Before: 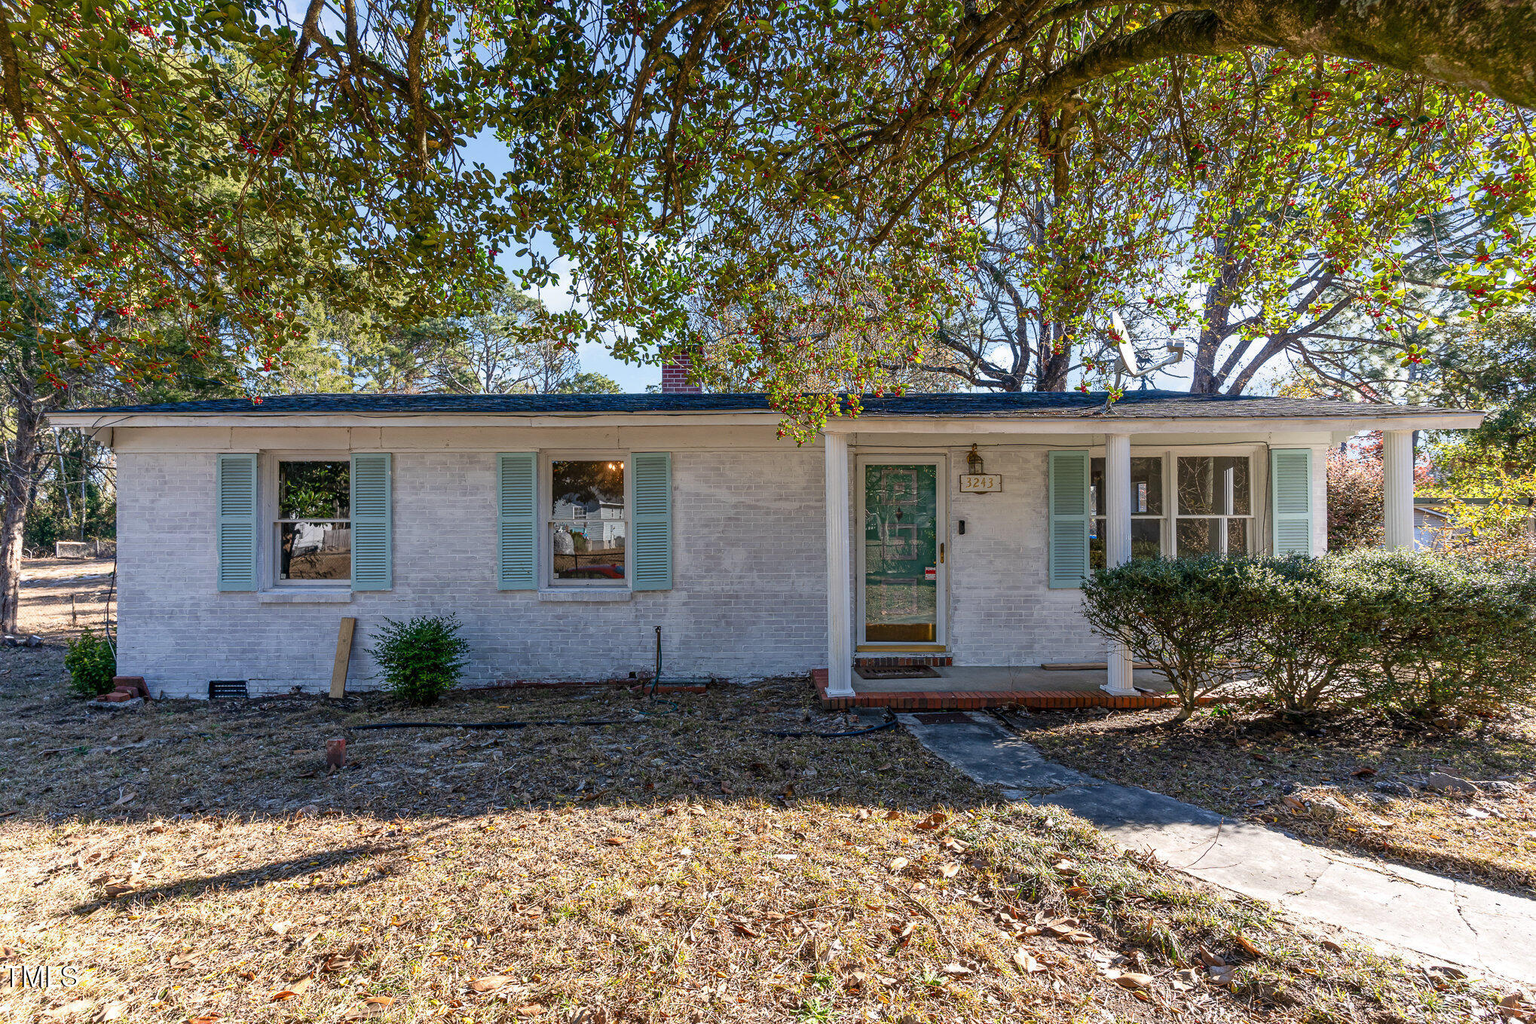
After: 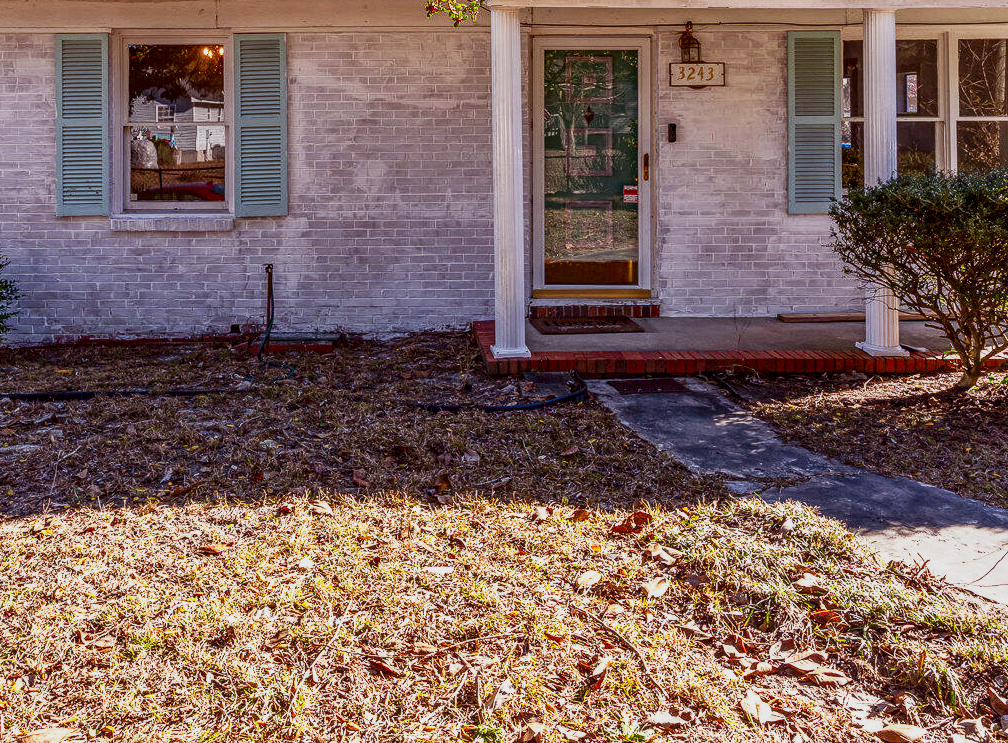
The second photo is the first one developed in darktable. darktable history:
tone equalizer: on, module defaults
crop: left 29.672%, top 41.786%, right 20.851%, bottom 3.487%
rgb levels: mode RGB, independent channels, levels [[0, 0.474, 1], [0, 0.5, 1], [0, 0.5, 1]]
contrast brightness saturation: brightness -0.2, saturation 0.08
local contrast: on, module defaults
base curve: curves: ch0 [(0, 0) (0.088, 0.125) (0.176, 0.251) (0.354, 0.501) (0.613, 0.749) (1, 0.877)], preserve colors none
